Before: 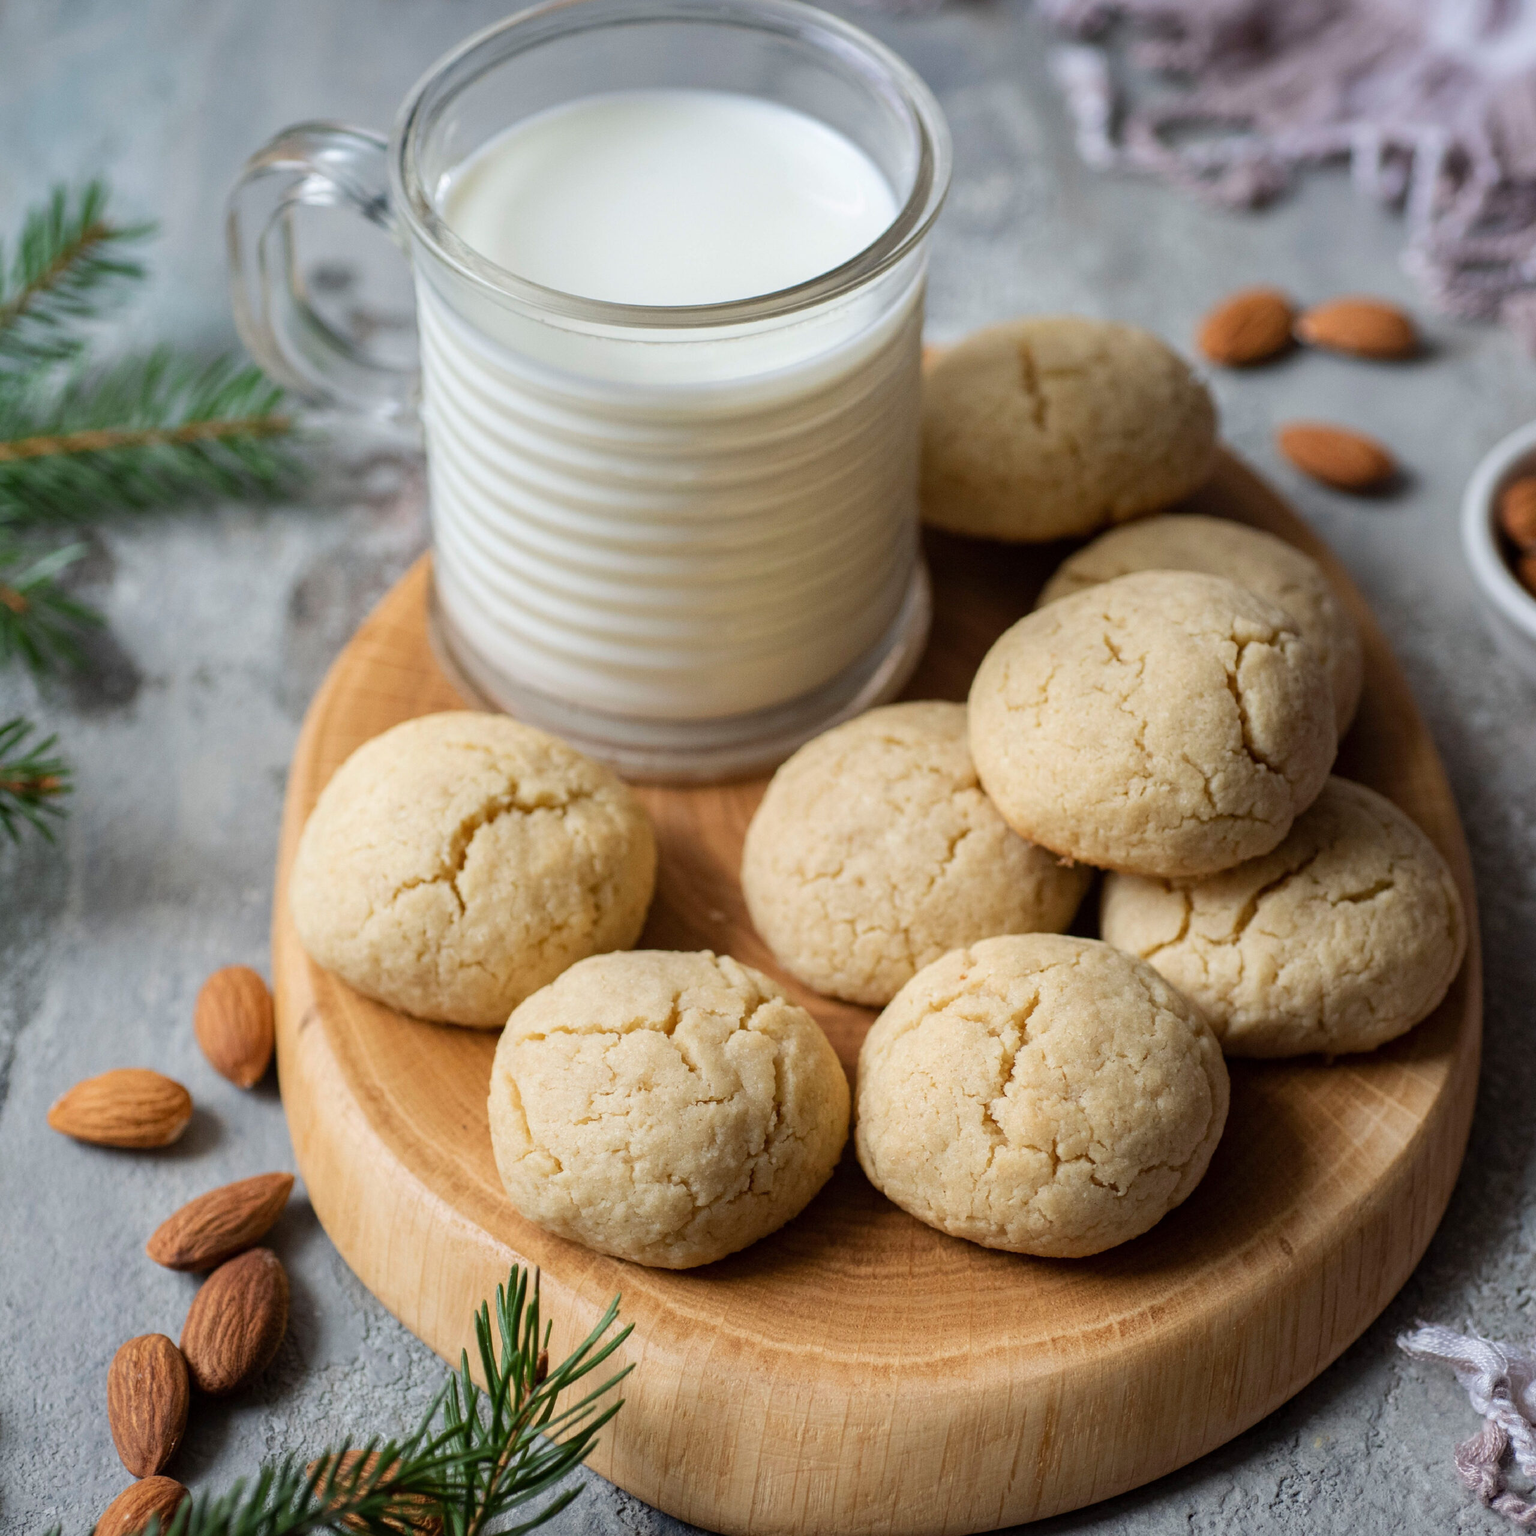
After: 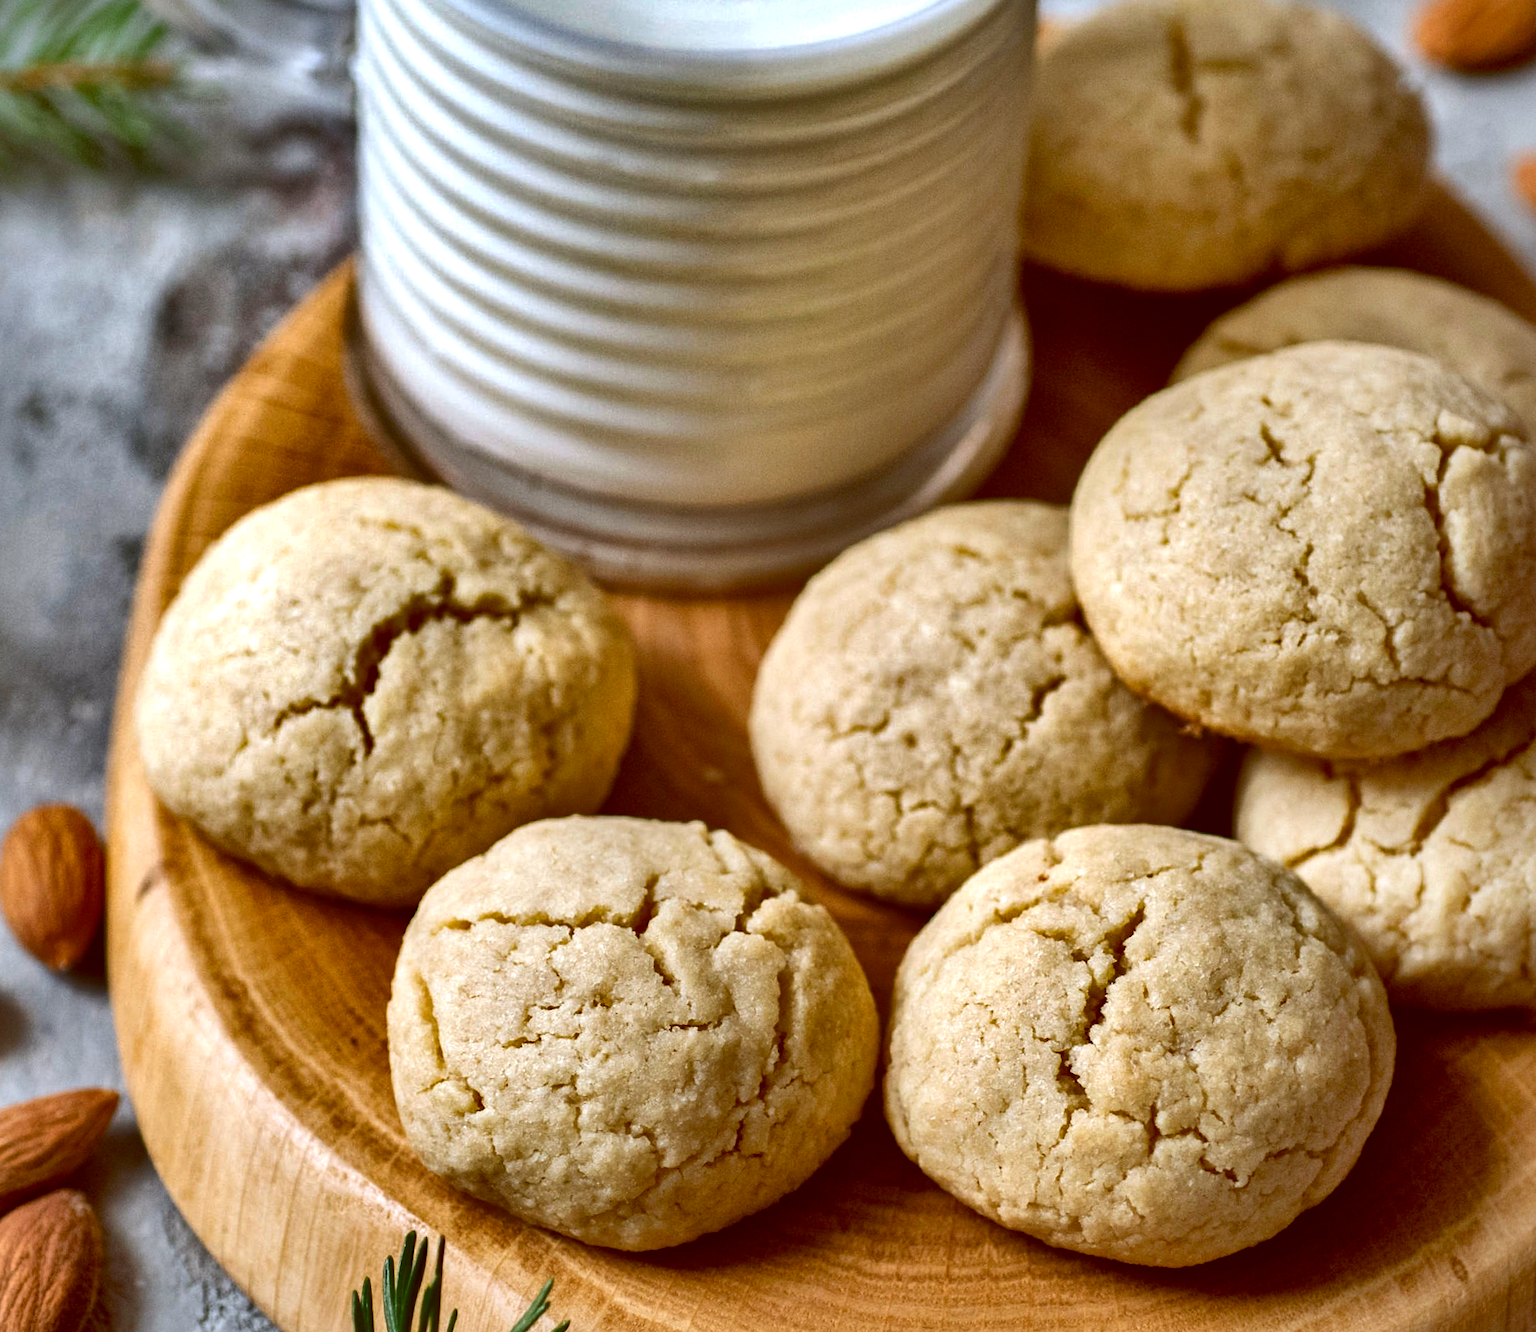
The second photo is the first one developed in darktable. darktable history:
shadows and highlights: shadows 80.73, white point adjustment -9.07, highlights -61.46, soften with gaussian
crop and rotate: angle -3.37°, left 9.79%, top 20.73%, right 12.42%, bottom 11.82%
color balance: lift [1, 1.011, 0.999, 0.989], gamma [1.109, 1.045, 1.039, 0.955], gain [0.917, 0.936, 0.952, 1.064], contrast 2.32%, contrast fulcrum 19%, output saturation 101%
exposure: exposure 0.74 EV, compensate highlight preservation false
local contrast: mode bilateral grid, contrast 25, coarseness 60, detail 151%, midtone range 0.2
